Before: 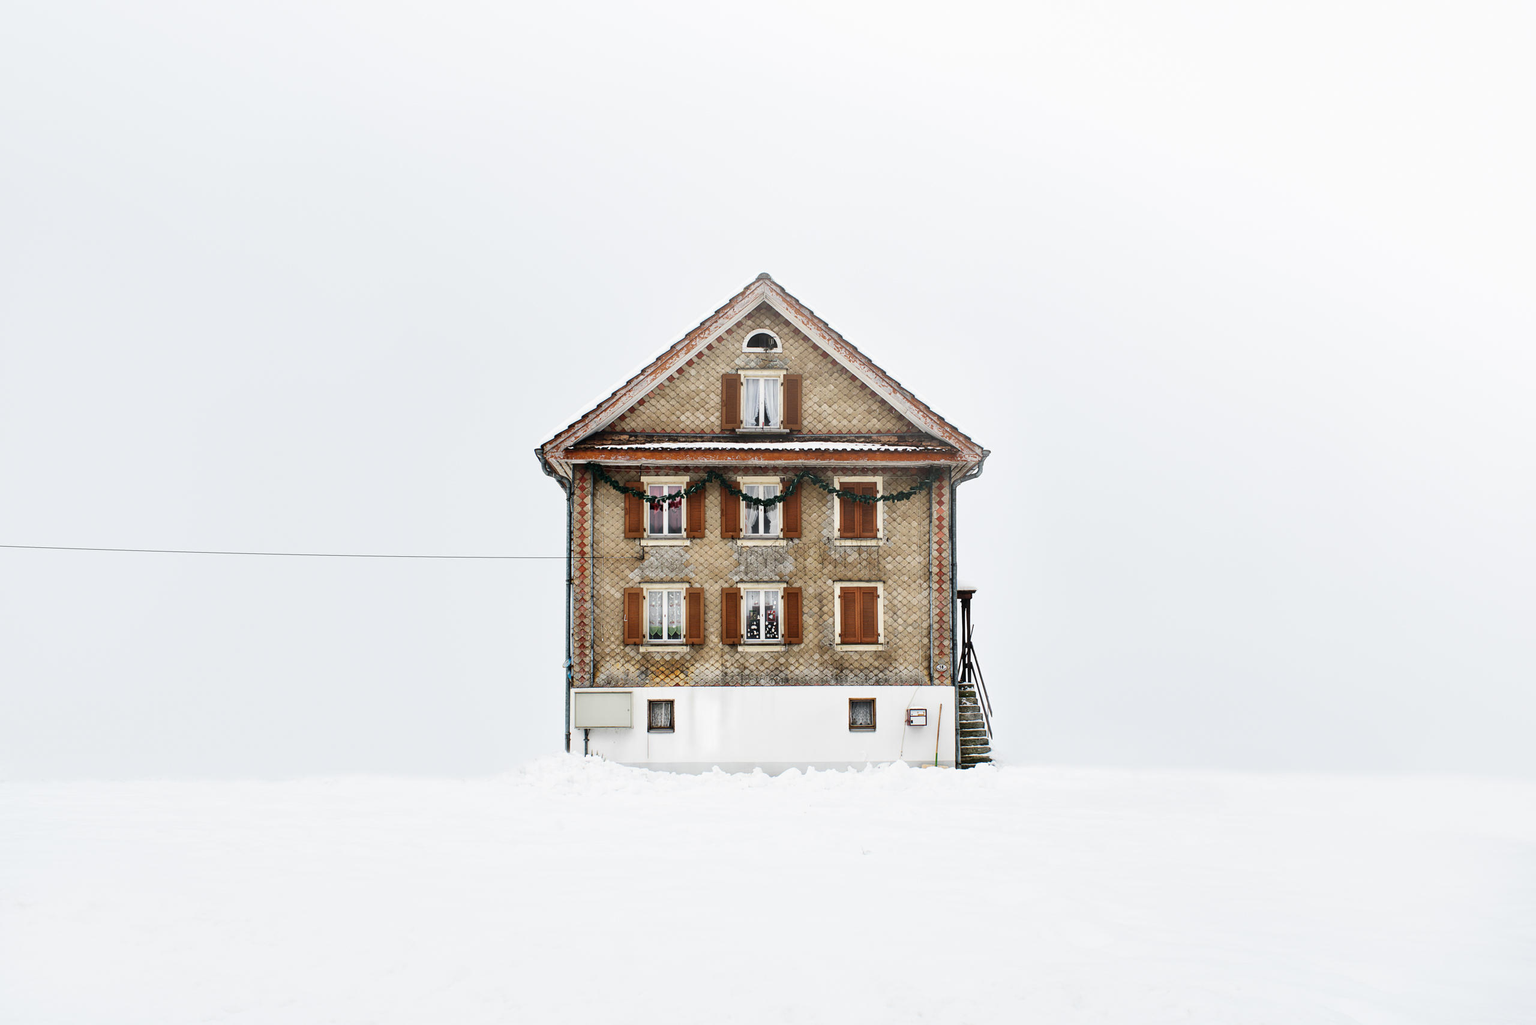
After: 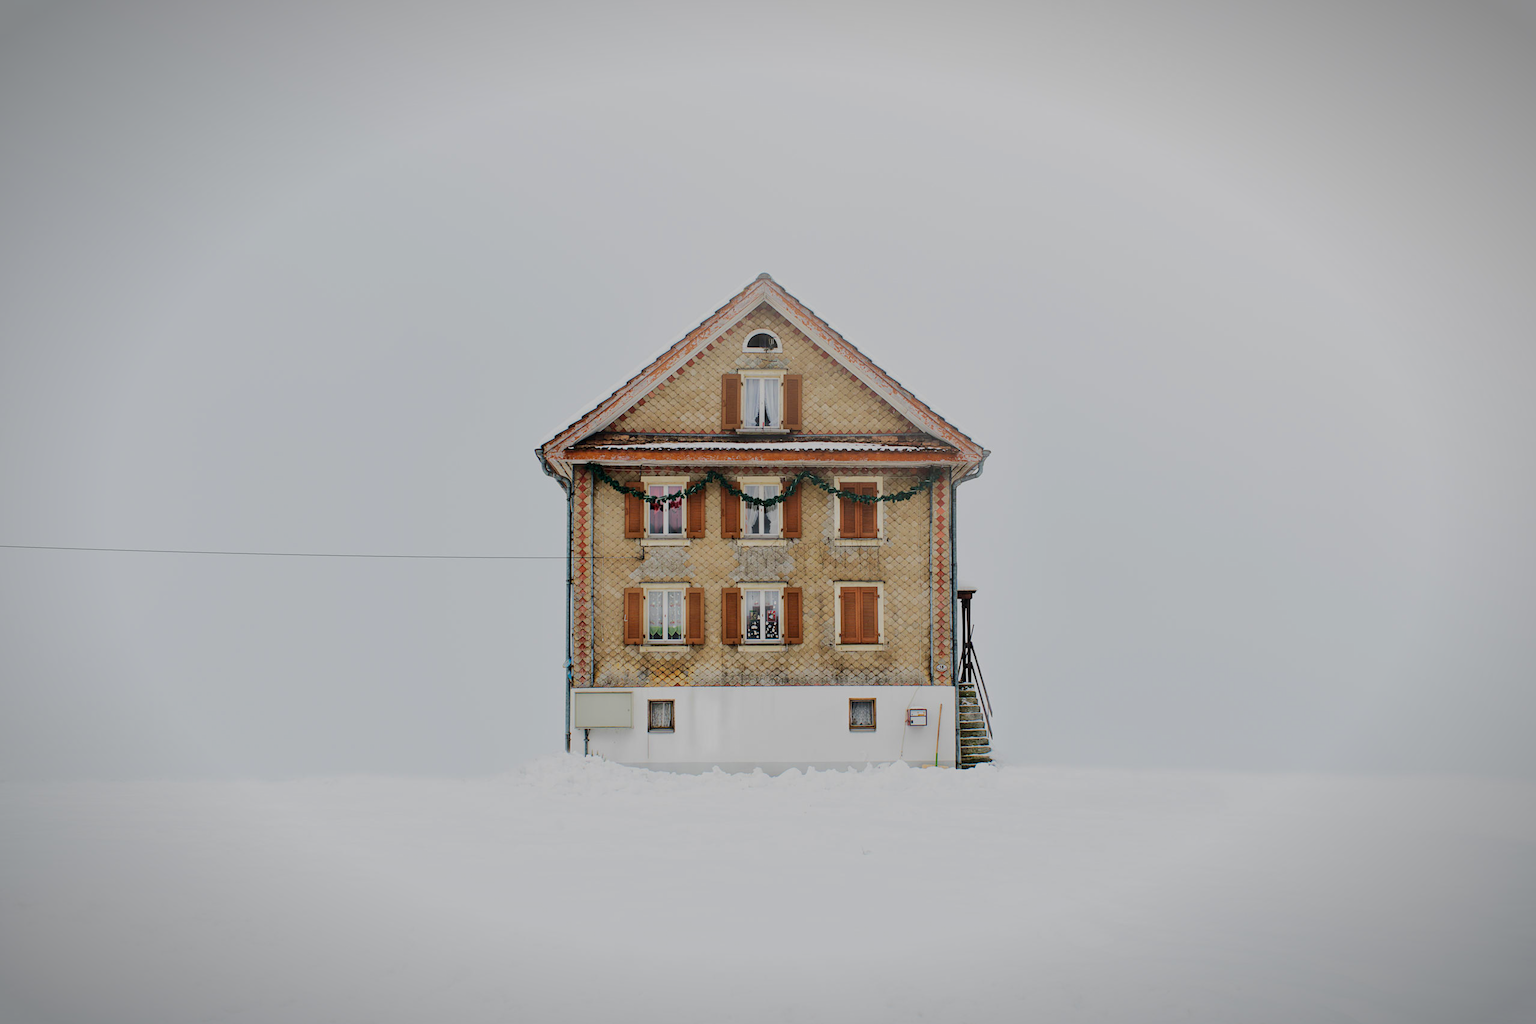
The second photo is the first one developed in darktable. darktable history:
vignetting: fall-off start 86%, saturation 0, automatic ratio true
exposure: black level correction 0.001, exposure 0.138 EV, compensate exposure bias true, compensate highlight preservation false
tone equalizer: -8 EV -0.034 EV, -7 EV 0.037 EV, -6 EV -0.008 EV, -5 EV 0.007 EV, -4 EV -0.037 EV, -3 EV -0.239 EV, -2 EV -0.633 EV, -1 EV -0.984 EV, +0 EV -0.943 EV, edges refinement/feathering 500, mask exposure compensation -1.57 EV, preserve details no
velvia: on, module defaults
